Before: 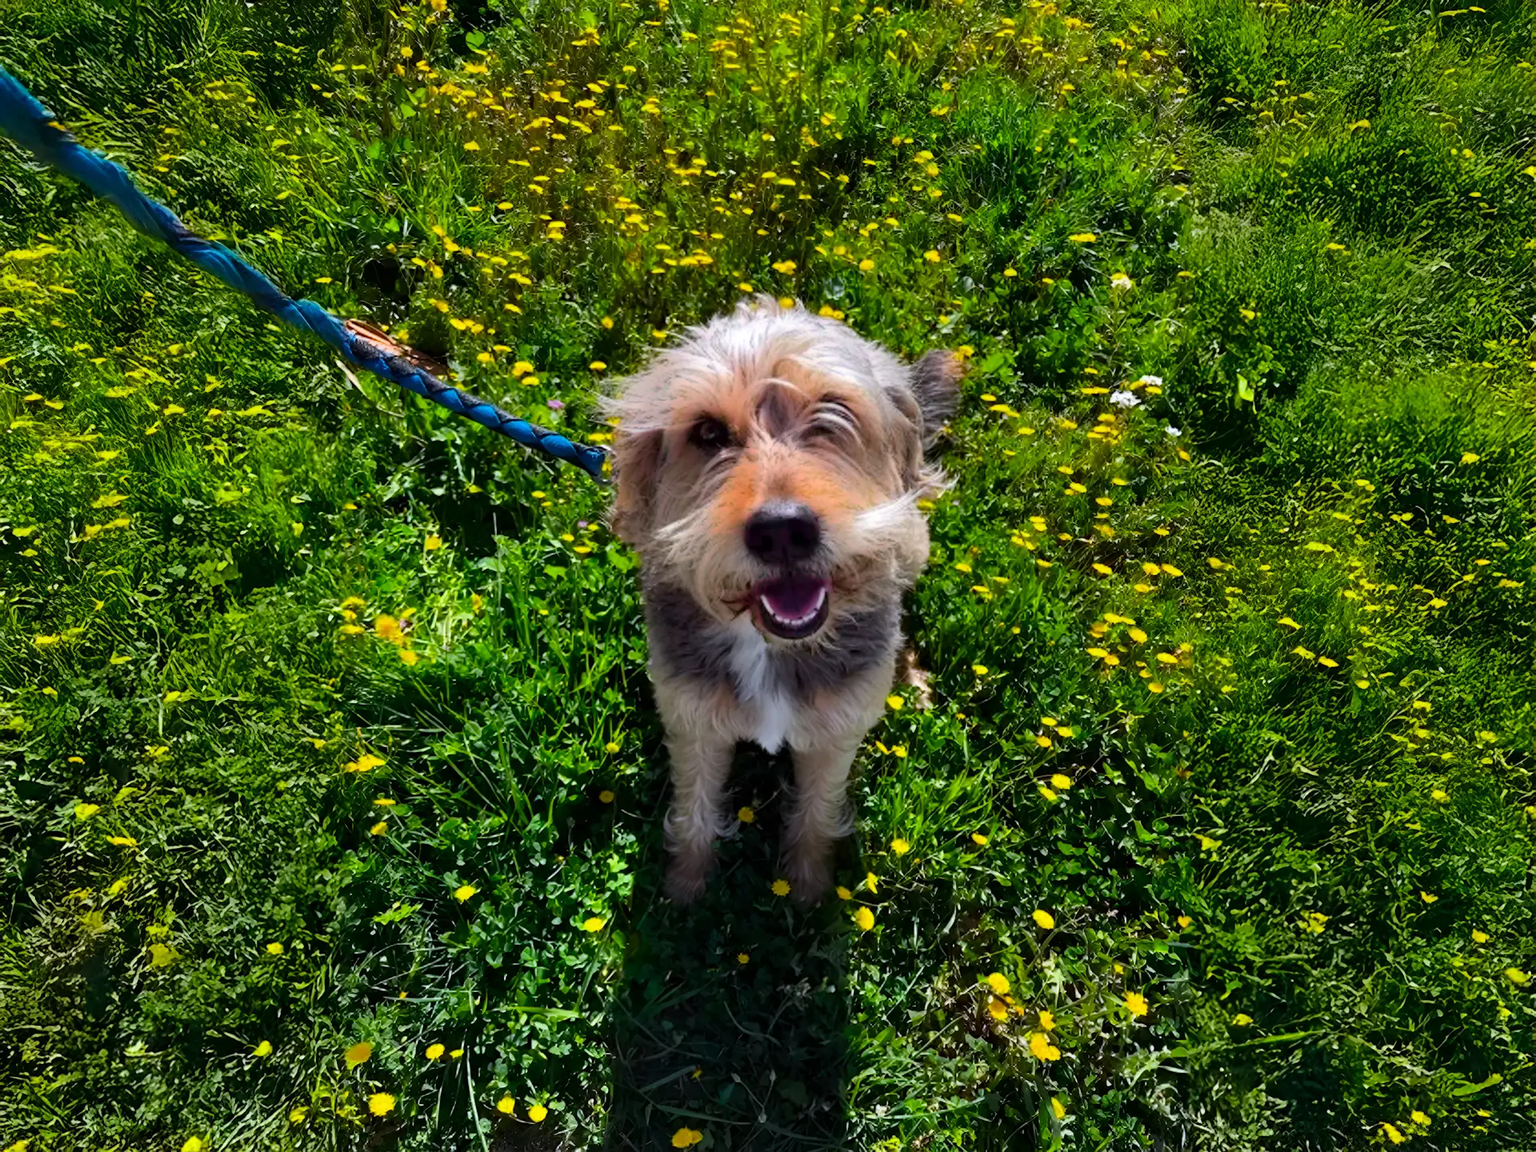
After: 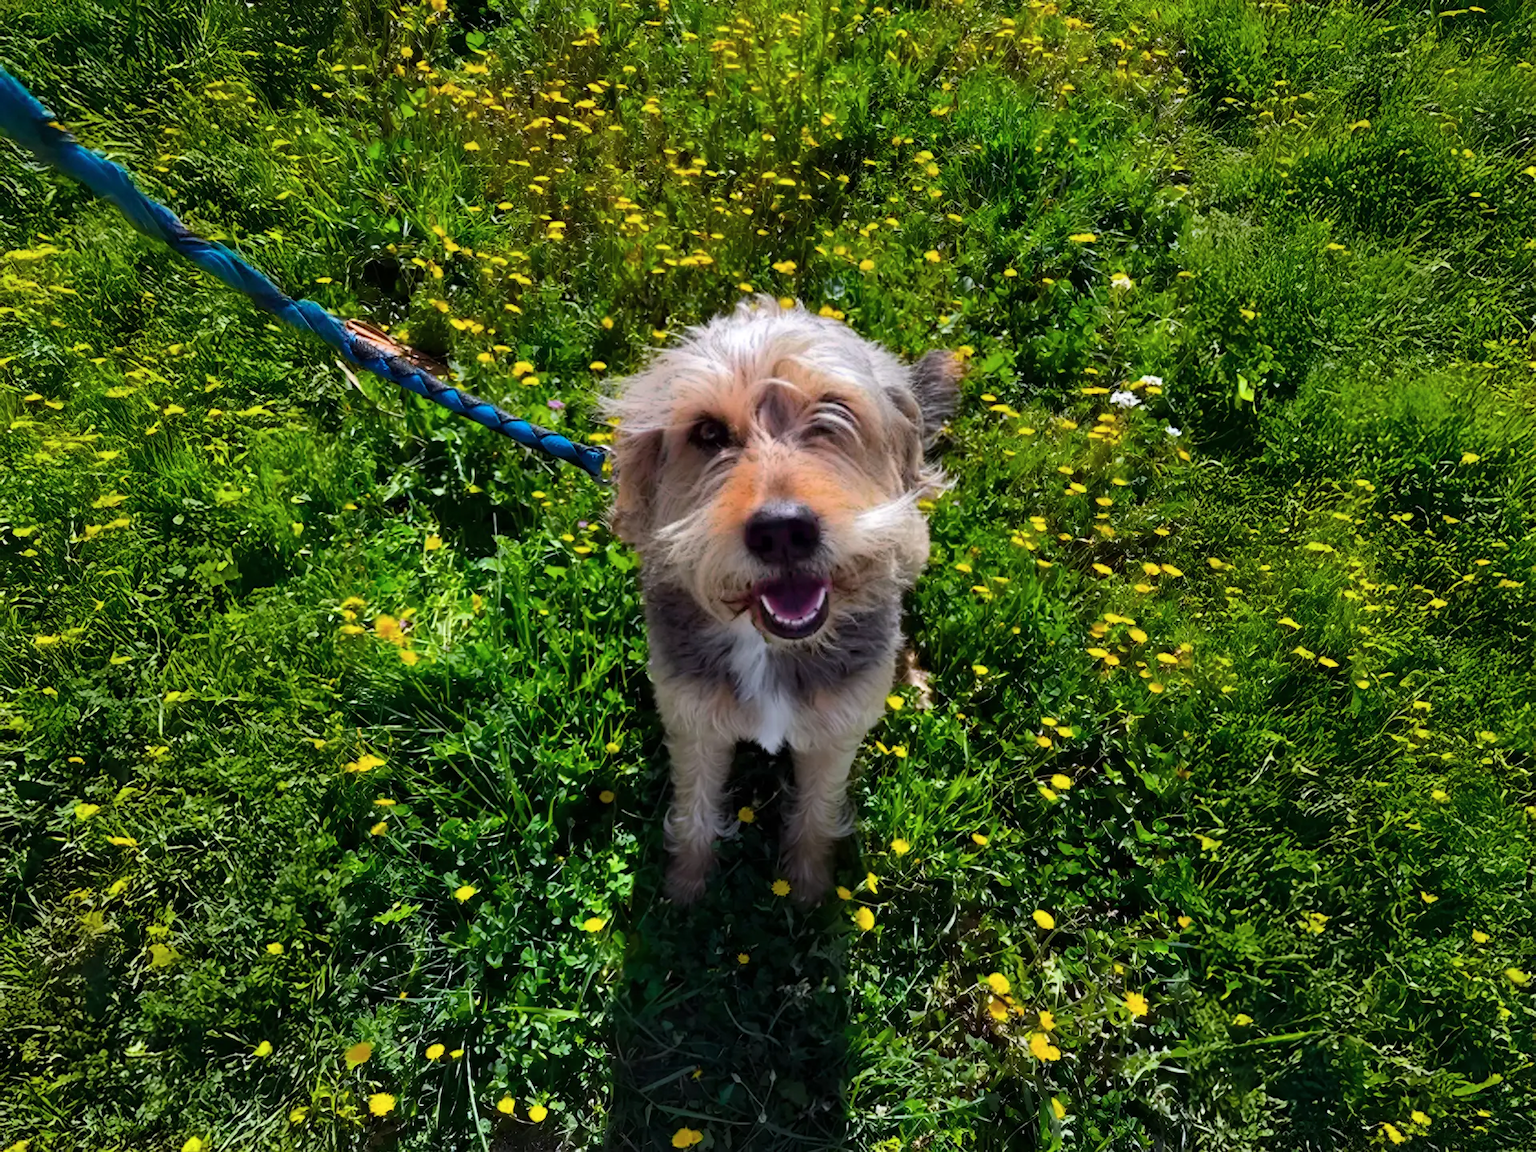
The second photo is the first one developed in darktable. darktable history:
color zones: curves: ch1 [(0, 0.469) (0.01, 0.469) (0.12, 0.446) (0.248, 0.469) (0.5, 0.5) (0.748, 0.5) (0.99, 0.469) (1, 0.469)]
shadows and highlights: radius 126.32, shadows 21.16, highlights -21.57, low approximation 0.01
